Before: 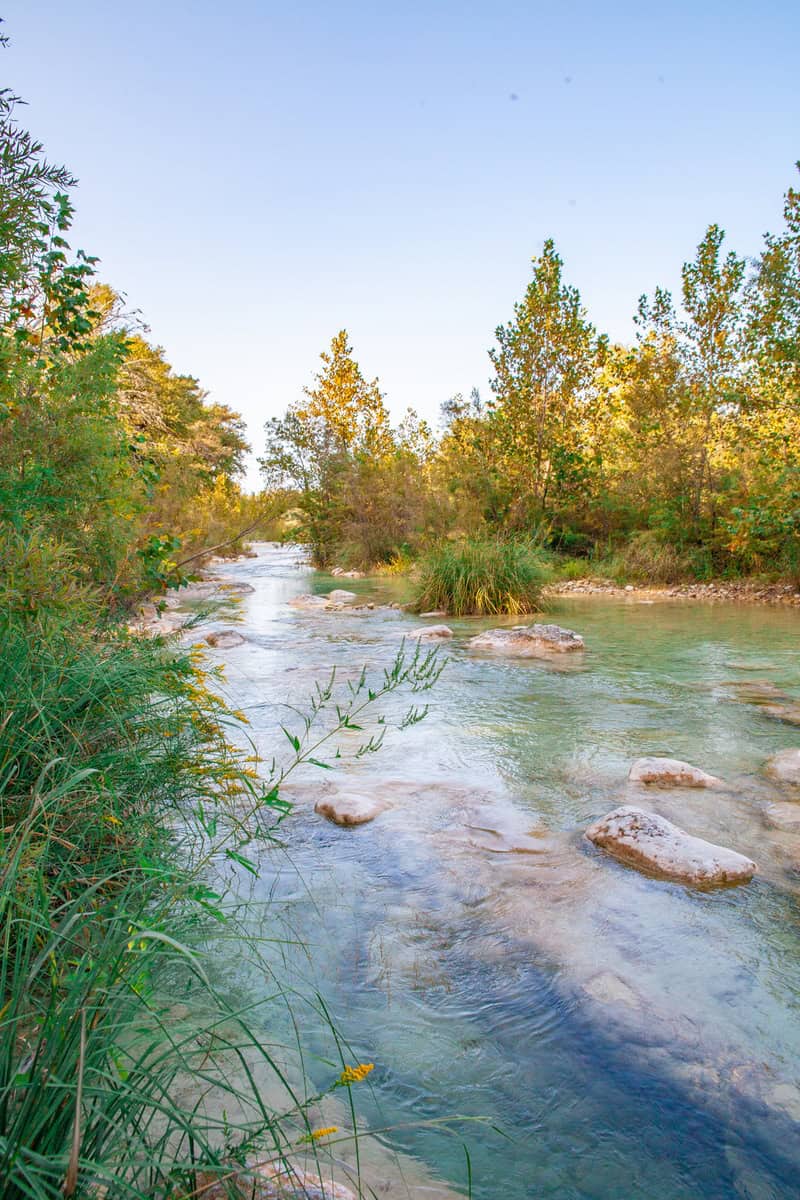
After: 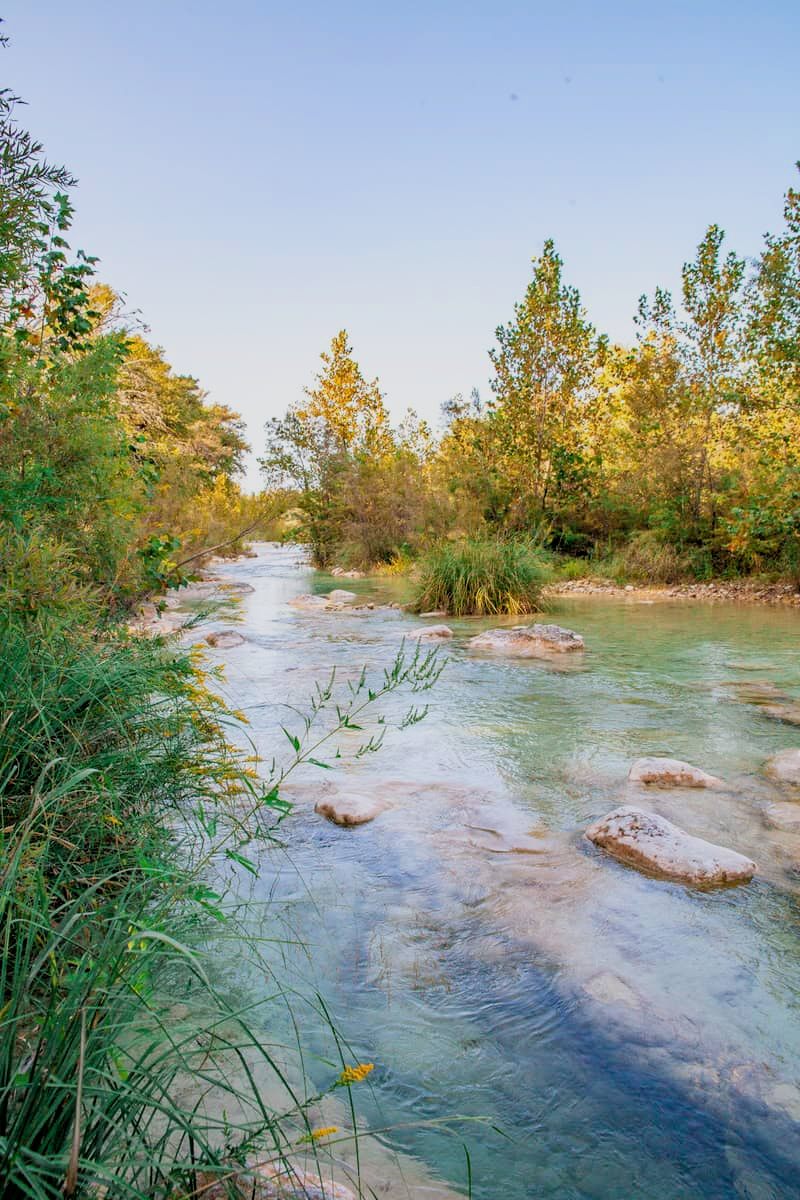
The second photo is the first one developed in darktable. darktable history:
filmic rgb: black relative exposure -7.7 EV, white relative exposure 4.36 EV, threshold 2.98 EV, hardness 3.76, latitude 49.94%, contrast 1.1, color science v6 (2022), enable highlight reconstruction true
